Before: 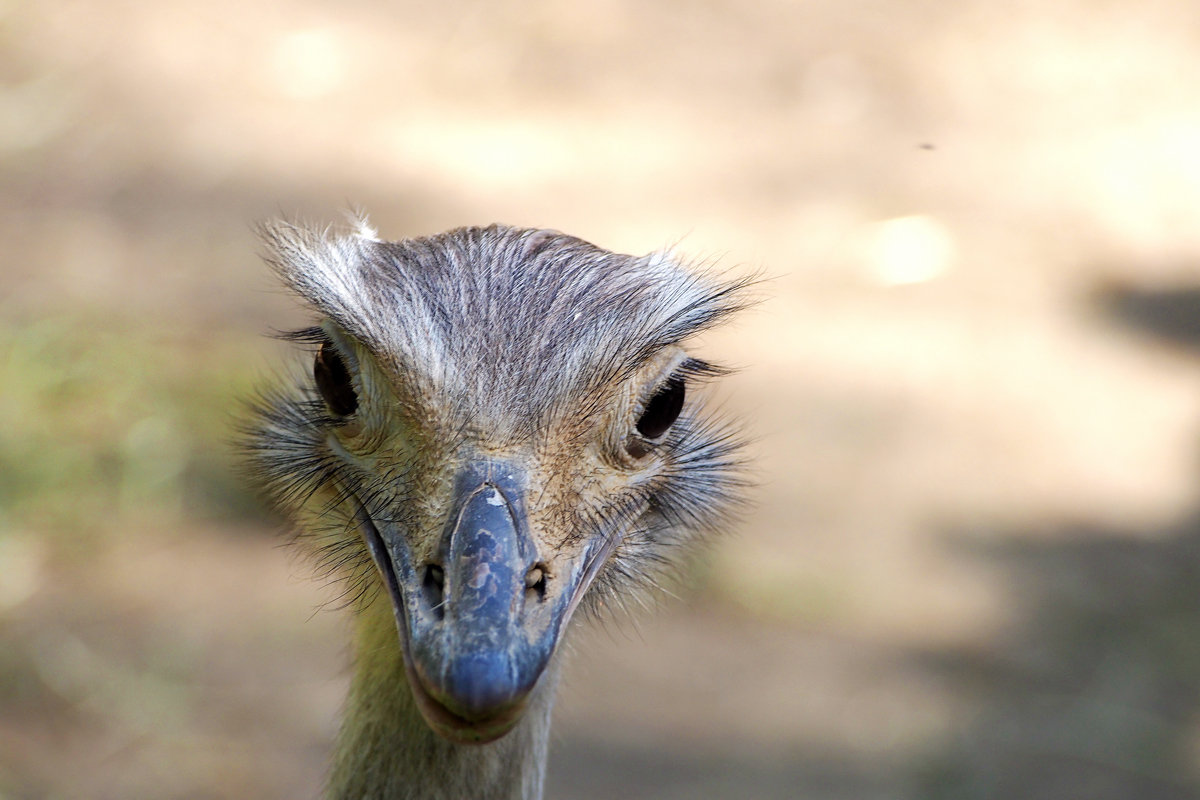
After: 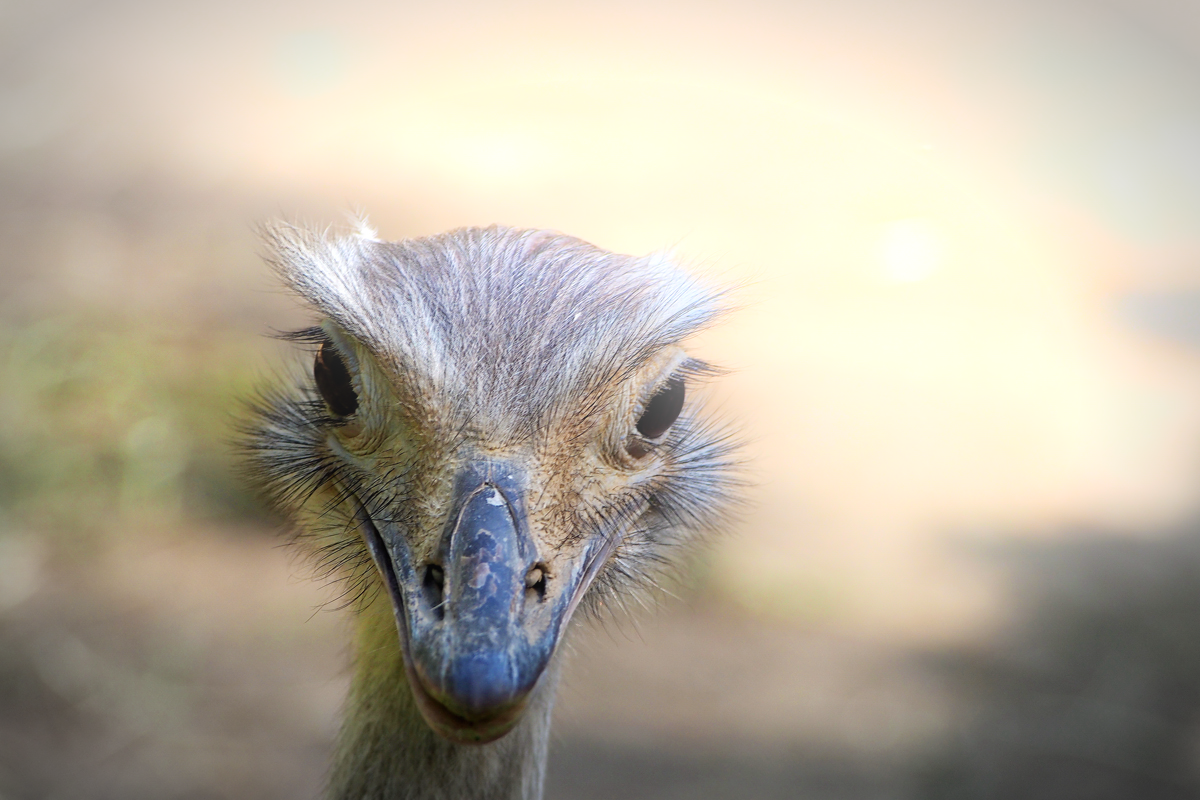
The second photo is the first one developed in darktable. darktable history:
vignetting: fall-off start 79.43%, saturation -0.649, width/height ratio 1.327, unbound false
bloom: on, module defaults
white balance: emerald 1
